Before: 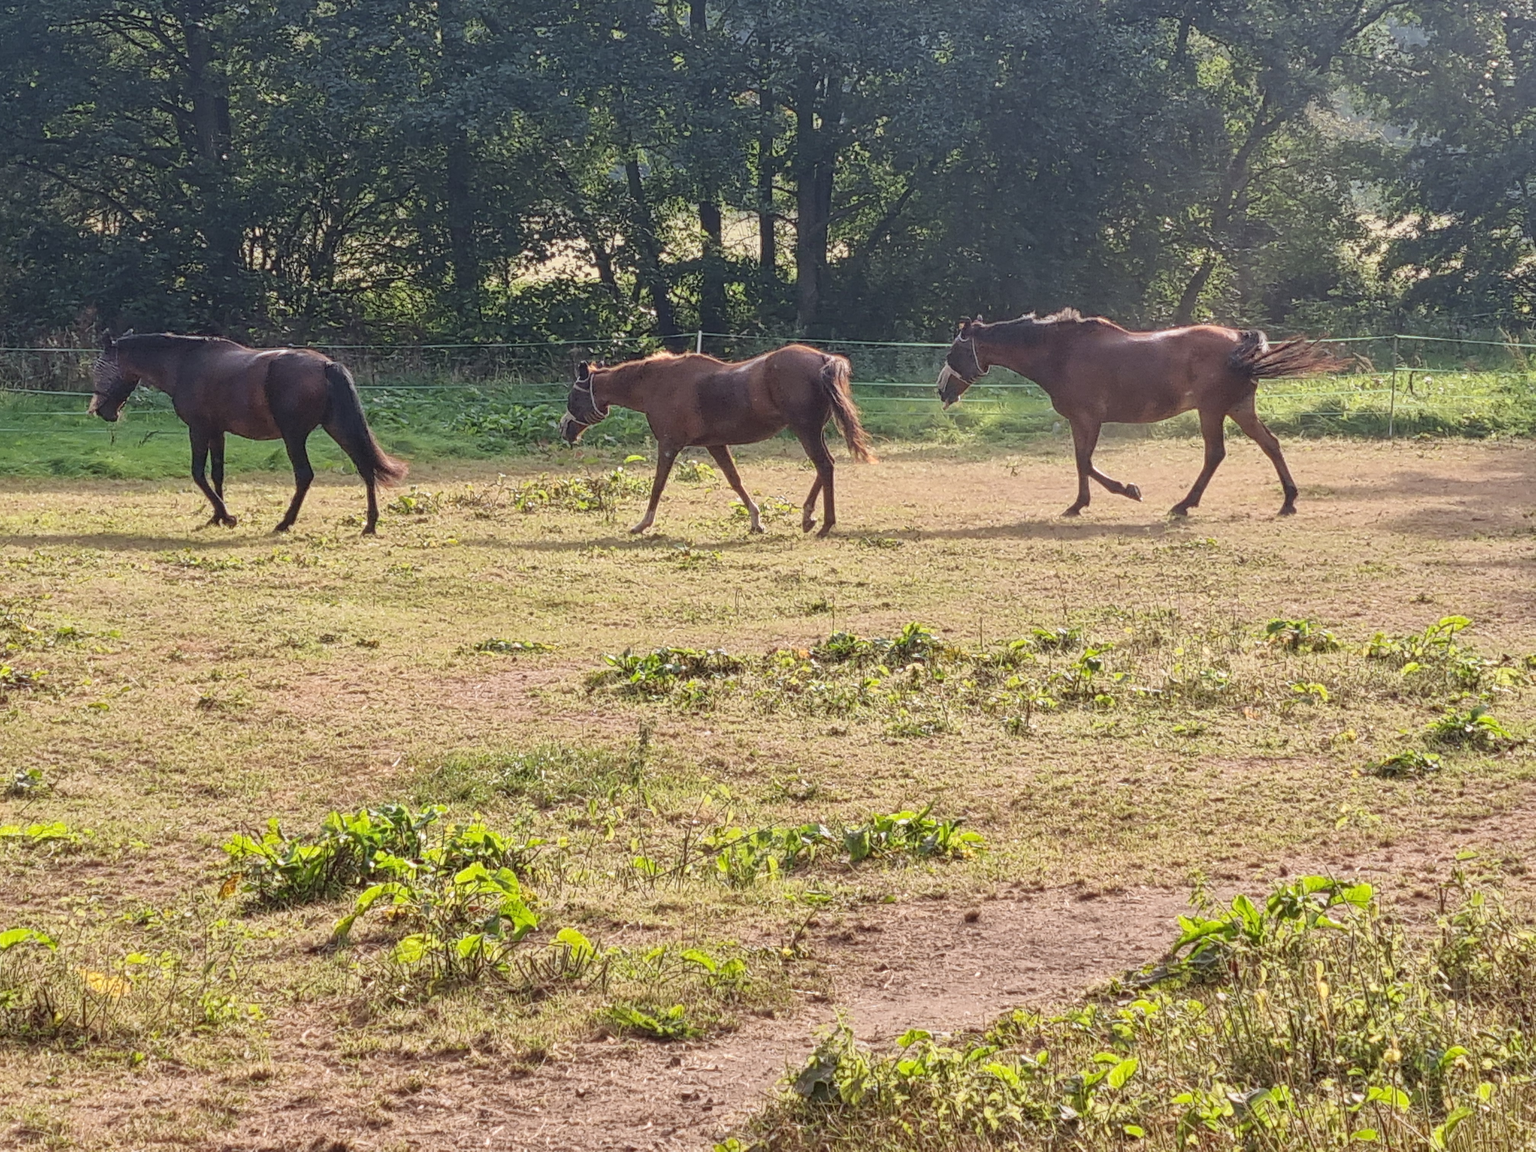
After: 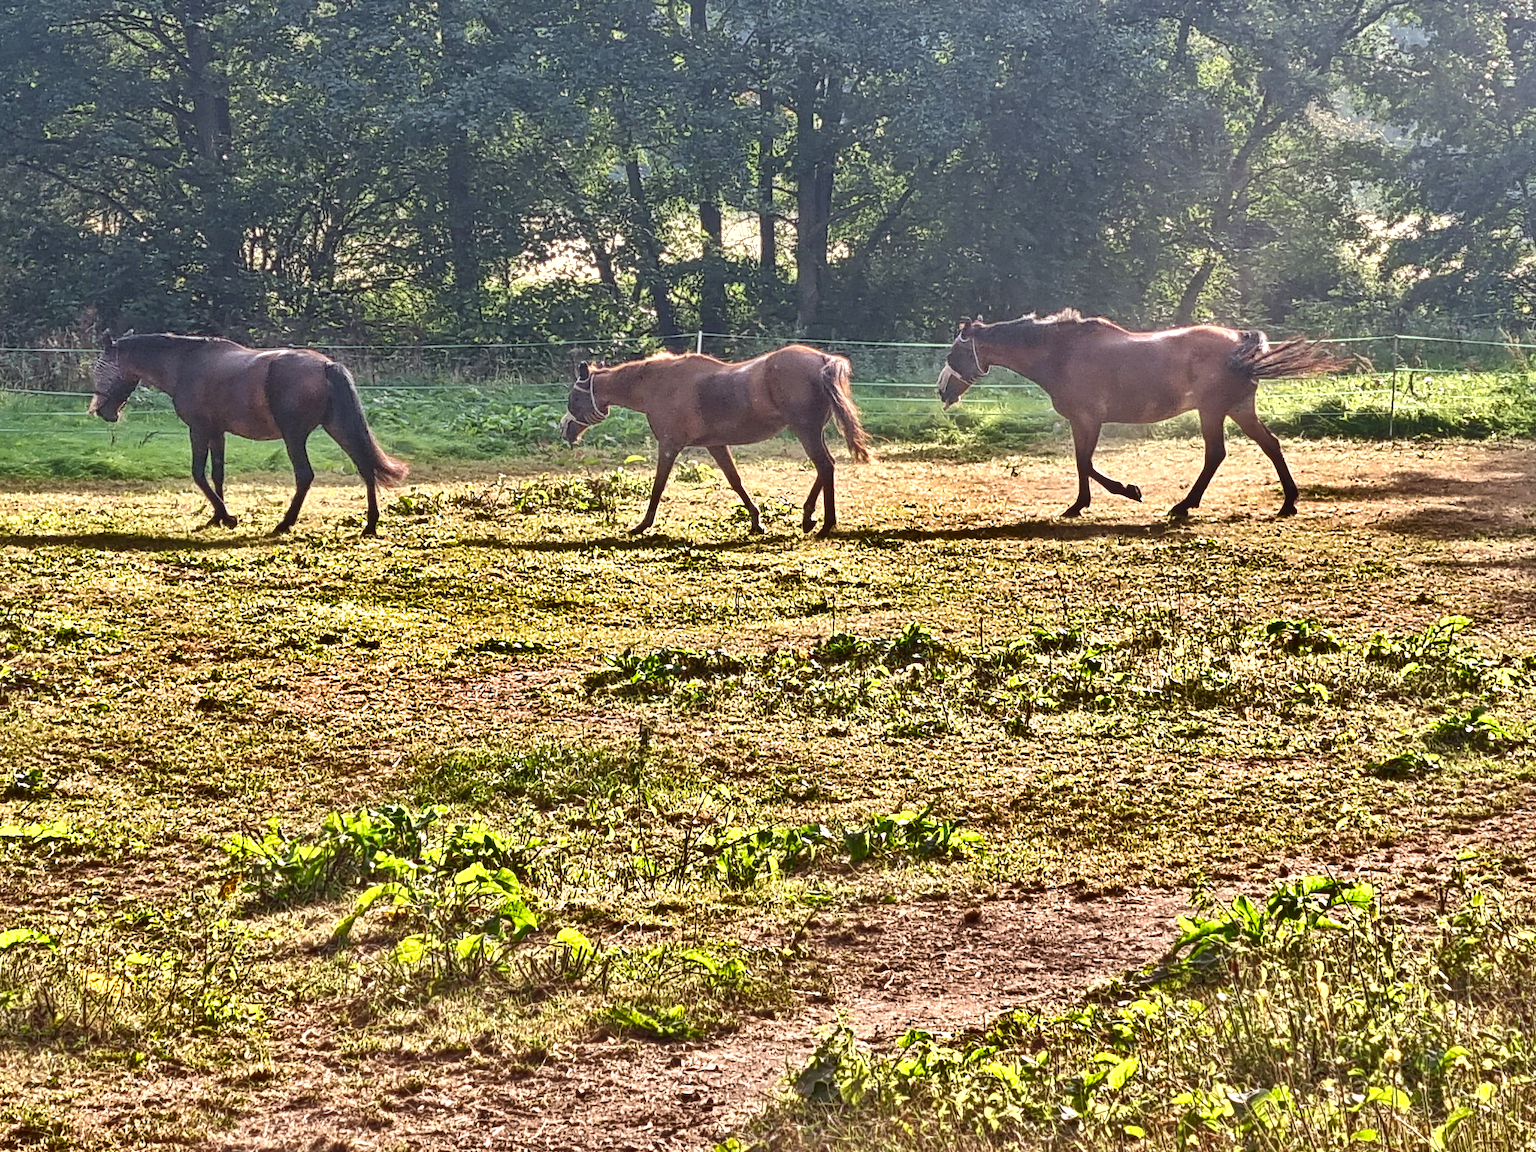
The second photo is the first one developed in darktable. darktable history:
shadows and highlights: shadows 19.45, highlights -83.24, shadows color adjustment 97.66%, soften with gaussian
exposure: exposure 0.715 EV, compensate highlight preservation false
local contrast: highlights 102%, shadows 99%, detail 120%, midtone range 0.2
